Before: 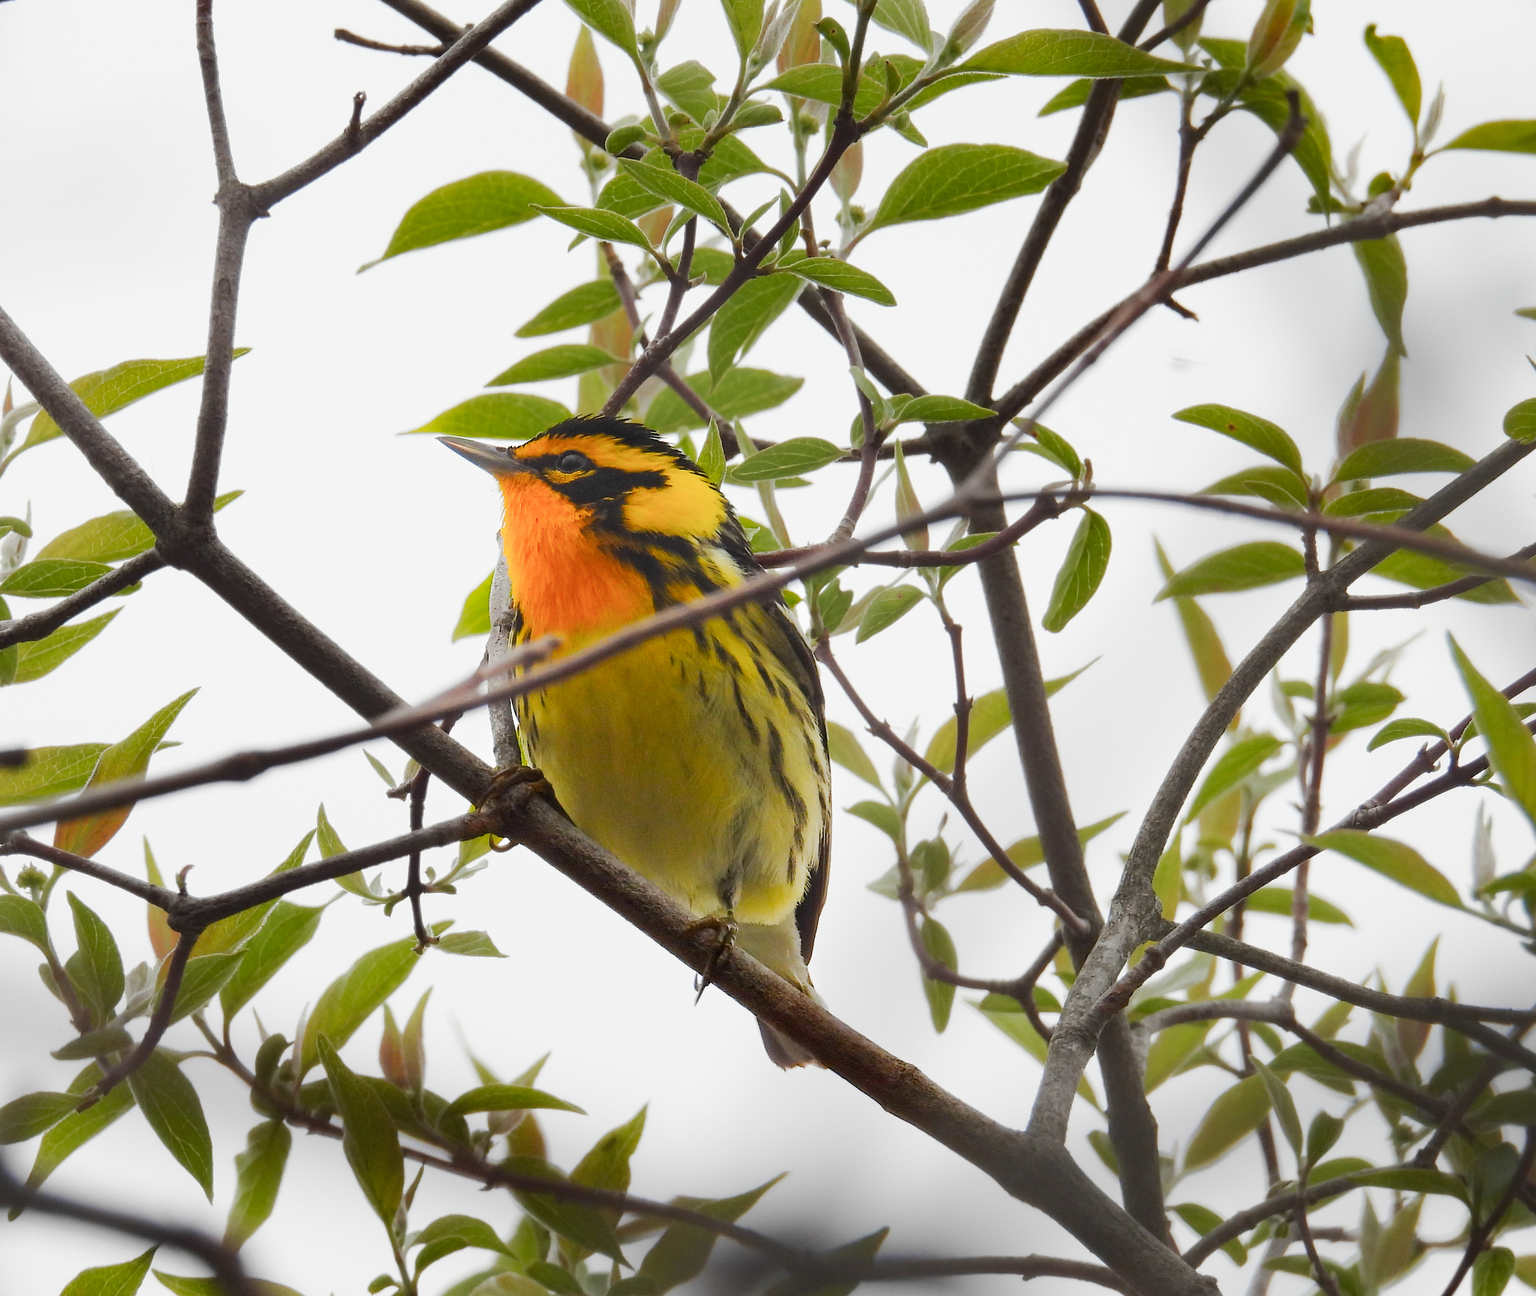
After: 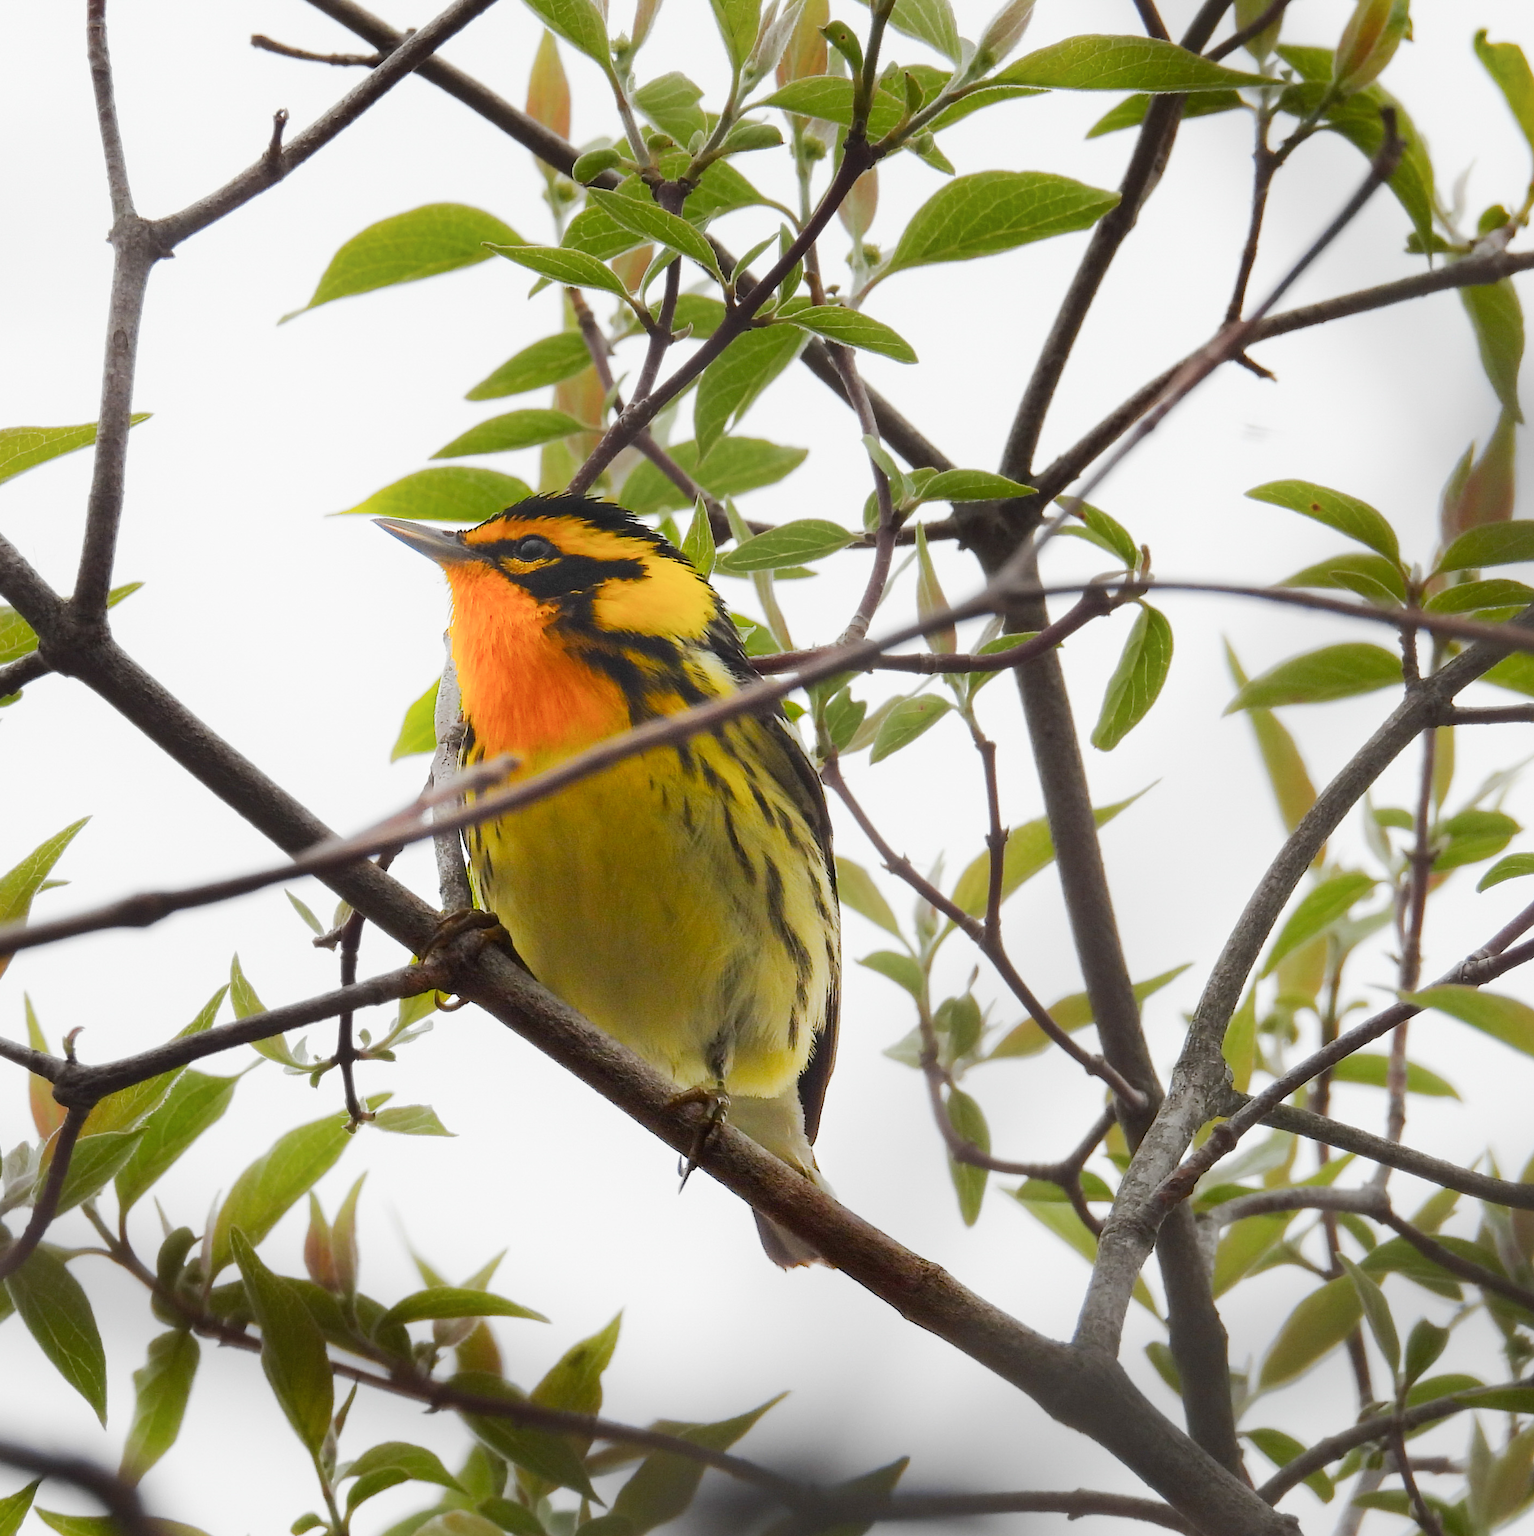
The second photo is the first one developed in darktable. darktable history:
crop: left 8.026%, right 7.374%
shadows and highlights: radius 93.07, shadows -14.46, white point adjustment 0.23, highlights 31.48, compress 48.23%, highlights color adjustment 52.79%, soften with gaussian
